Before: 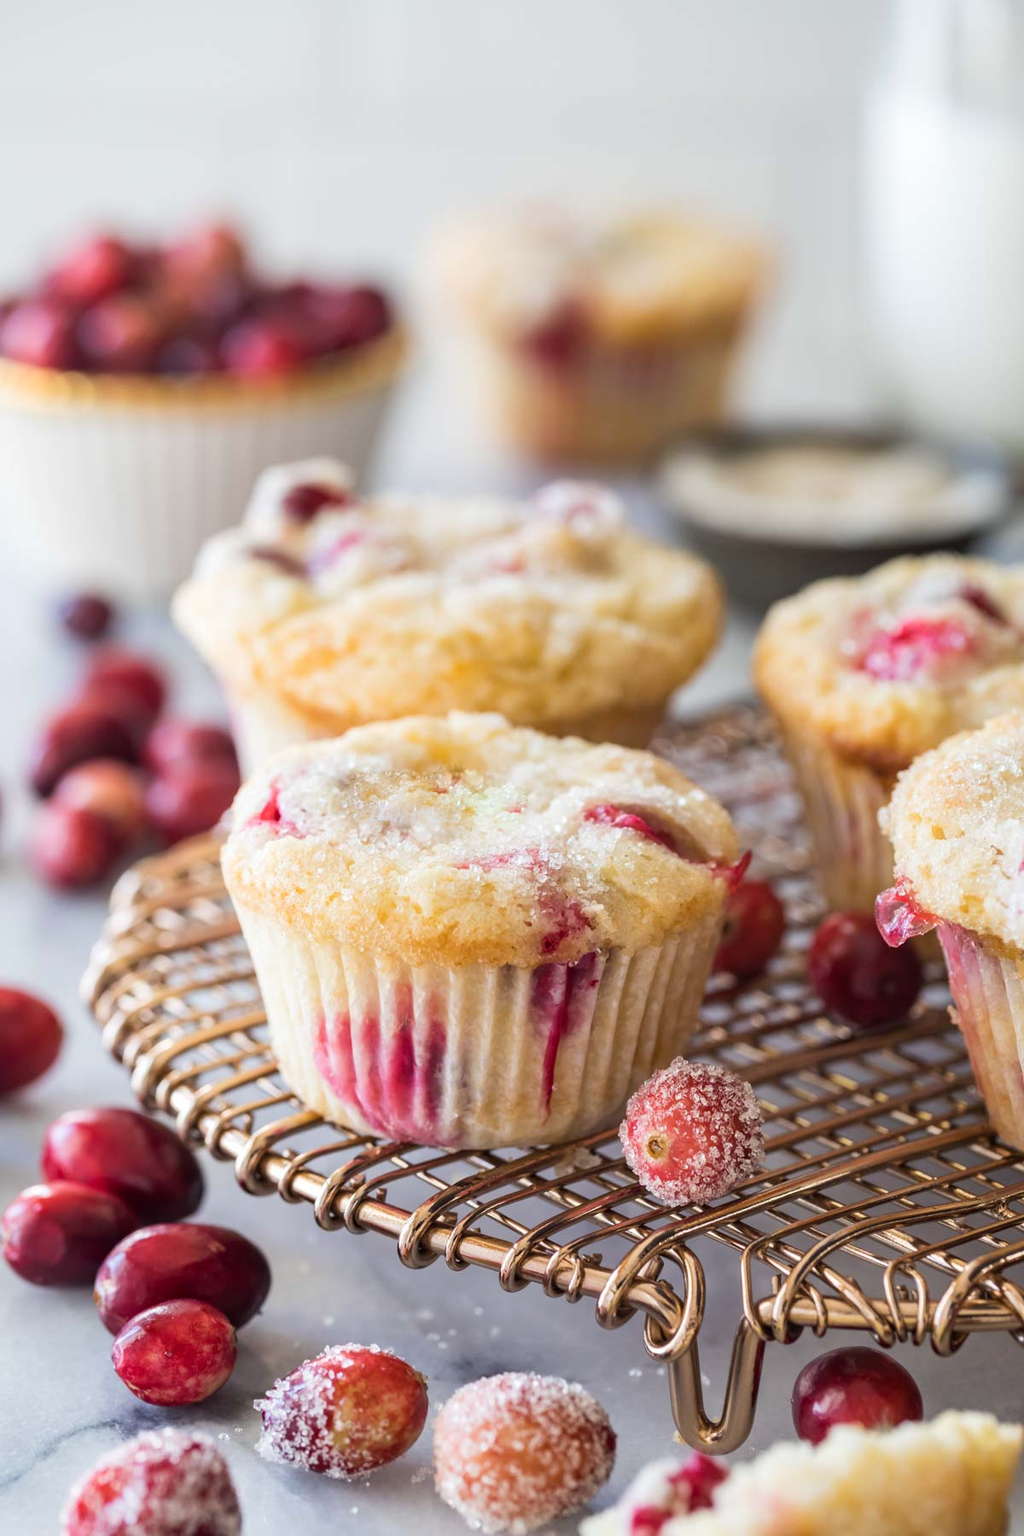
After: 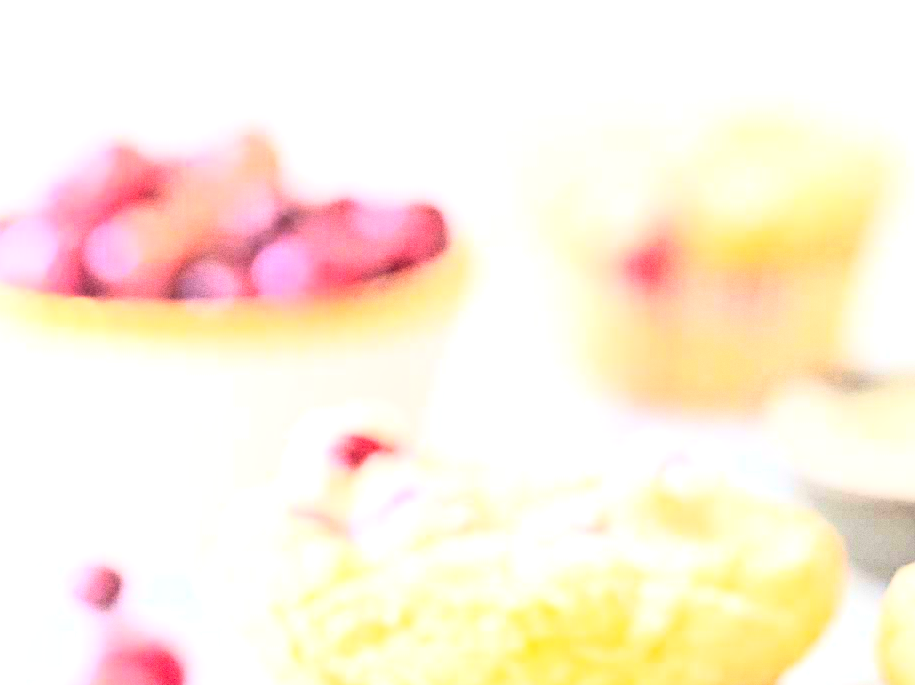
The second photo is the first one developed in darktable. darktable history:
exposure: black level correction 0.001, exposure 1.735 EV, compensate highlight preservation false
crop: left 0.579%, top 7.627%, right 23.167%, bottom 54.275%
grain: coarseness 0.09 ISO
rgb curve: curves: ch0 [(0, 0) (0.21, 0.15) (0.24, 0.21) (0.5, 0.75) (0.75, 0.96) (0.89, 0.99) (1, 1)]; ch1 [(0, 0.02) (0.21, 0.13) (0.25, 0.2) (0.5, 0.67) (0.75, 0.9) (0.89, 0.97) (1, 1)]; ch2 [(0, 0.02) (0.21, 0.13) (0.25, 0.2) (0.5, 0.67) (0.75, 0.9) (0.89, 0.97) (1, 1)], compensate middle gray true
